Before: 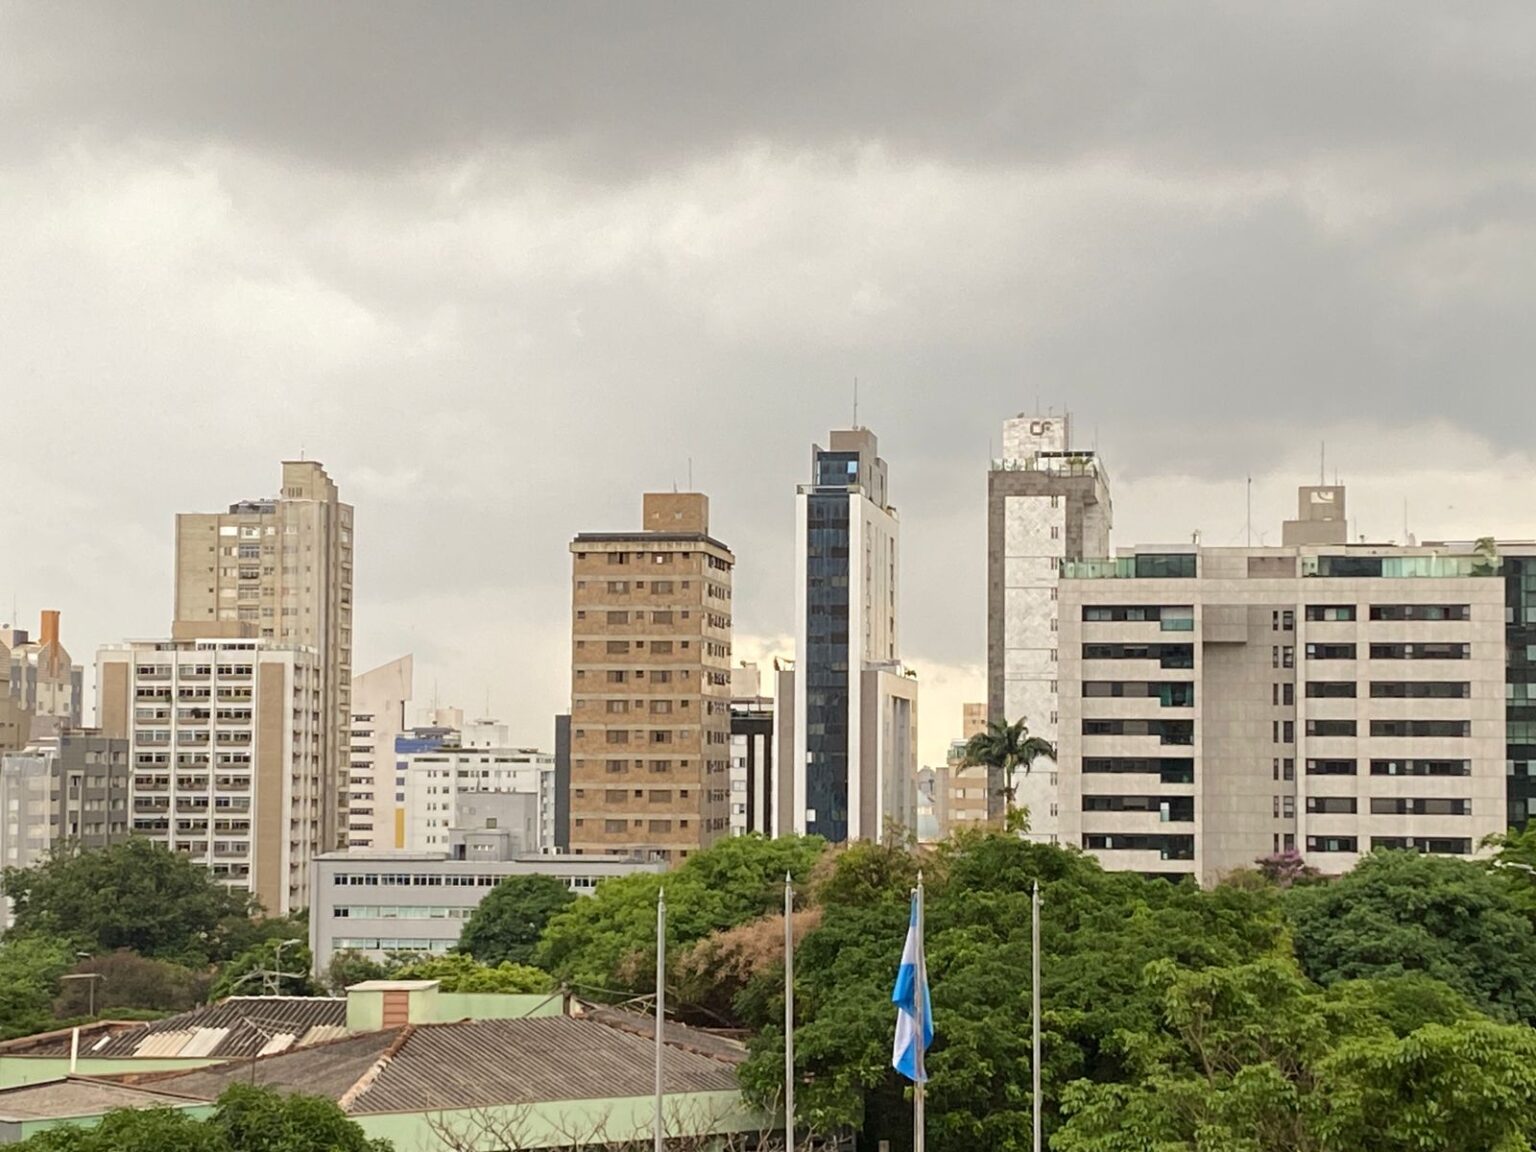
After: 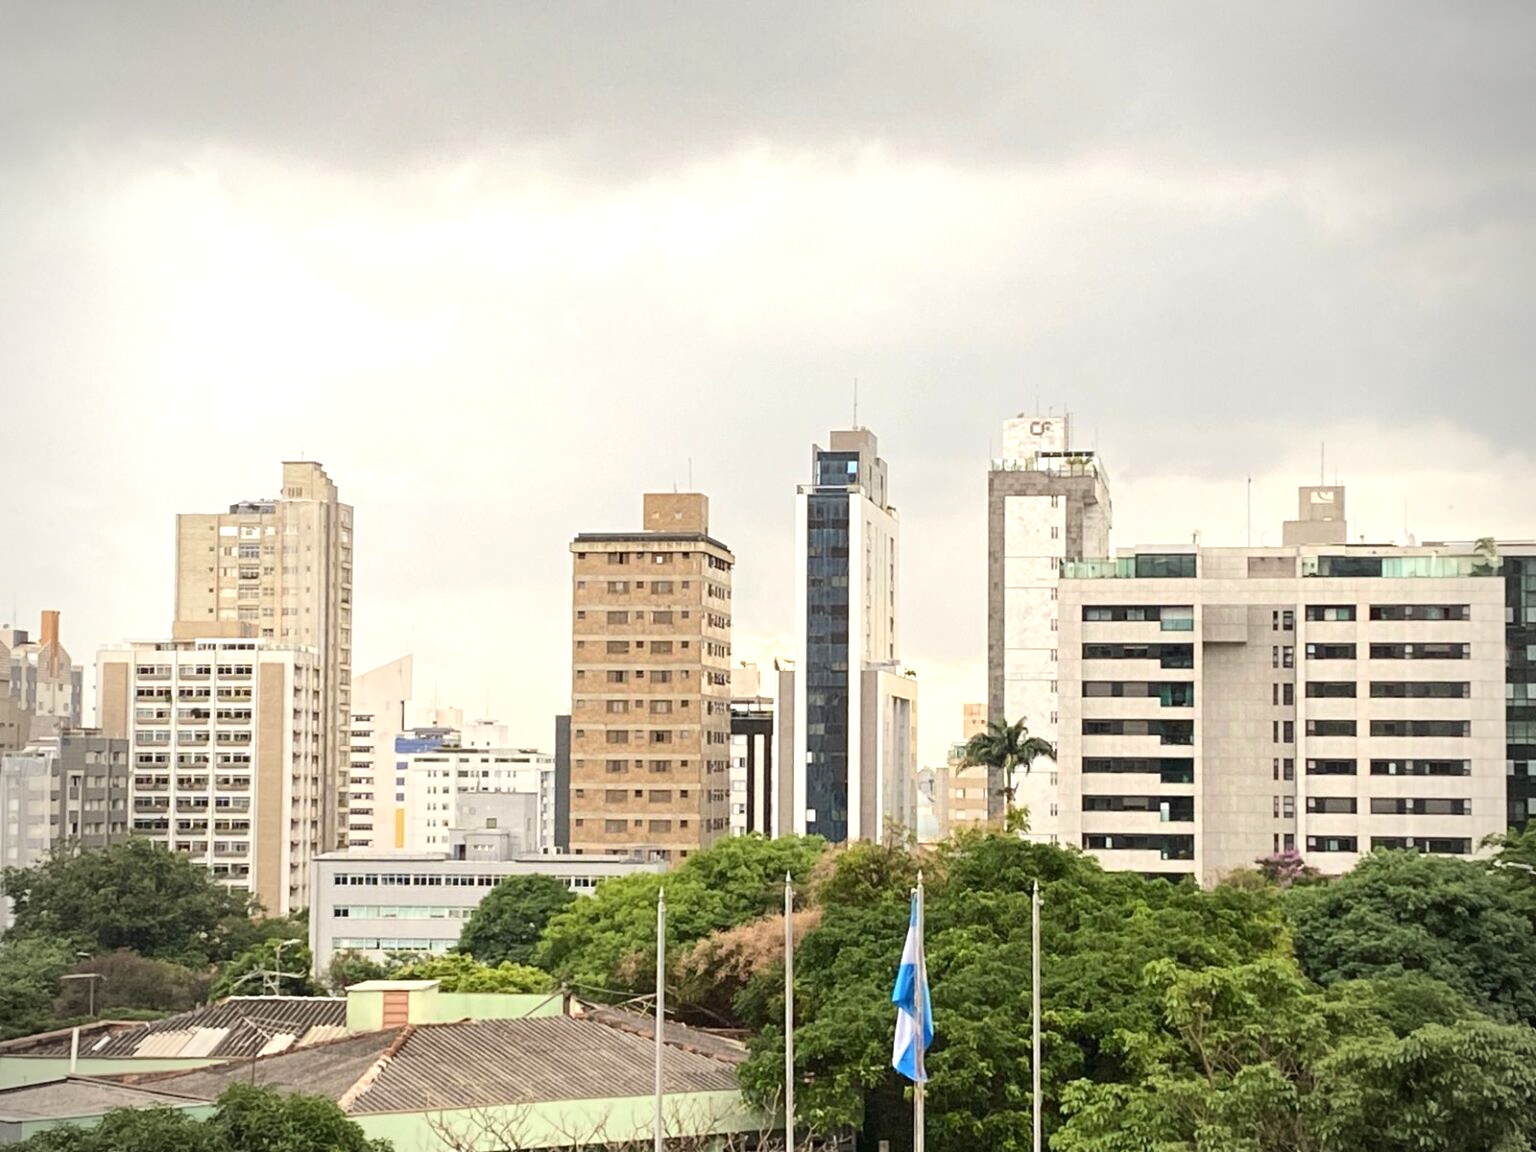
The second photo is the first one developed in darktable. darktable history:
contrast brightness saturation: contrast 0.152, brightness 0.045
vignetting: unbound false
exposure: black level correction 0, exposure 0.499 EV, compensate highlight preservation false
